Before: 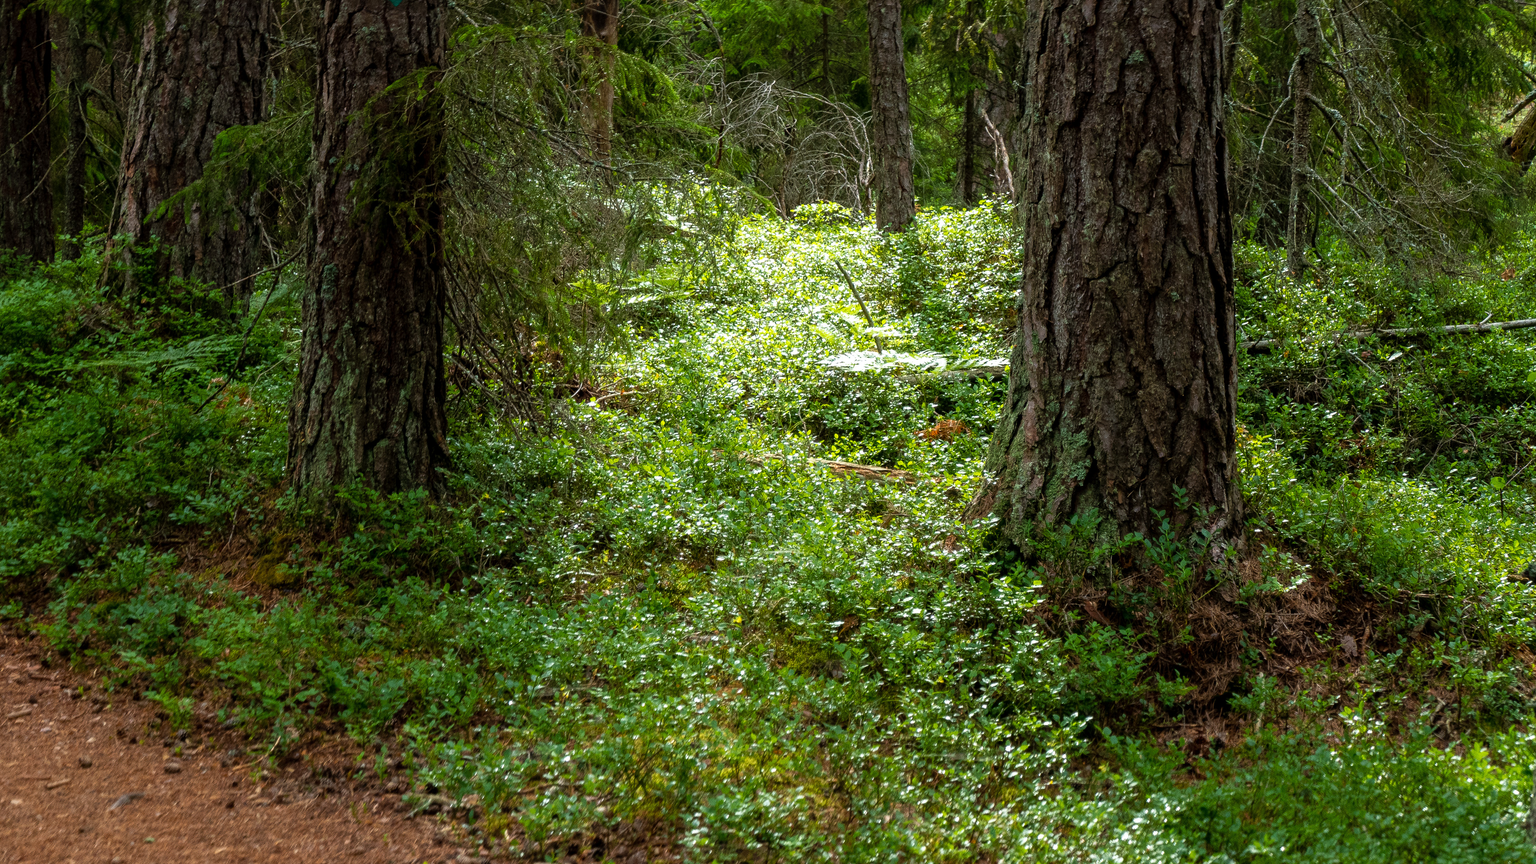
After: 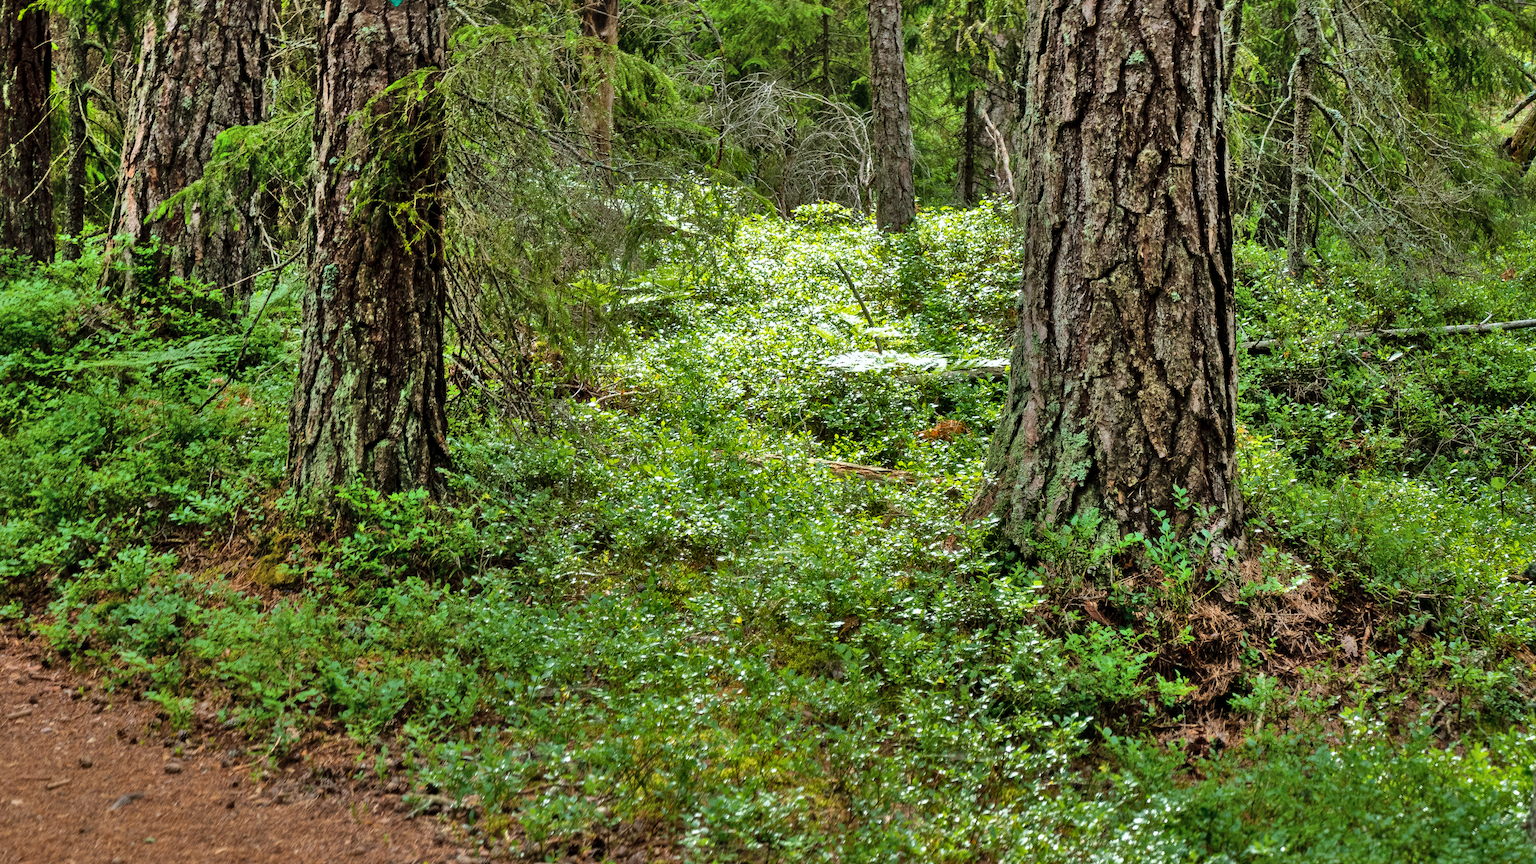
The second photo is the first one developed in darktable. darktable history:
shadows and highlights: shadows 75, highlights -60.85, soften with gaussian
white balance: red 0.978, blue 0.999
